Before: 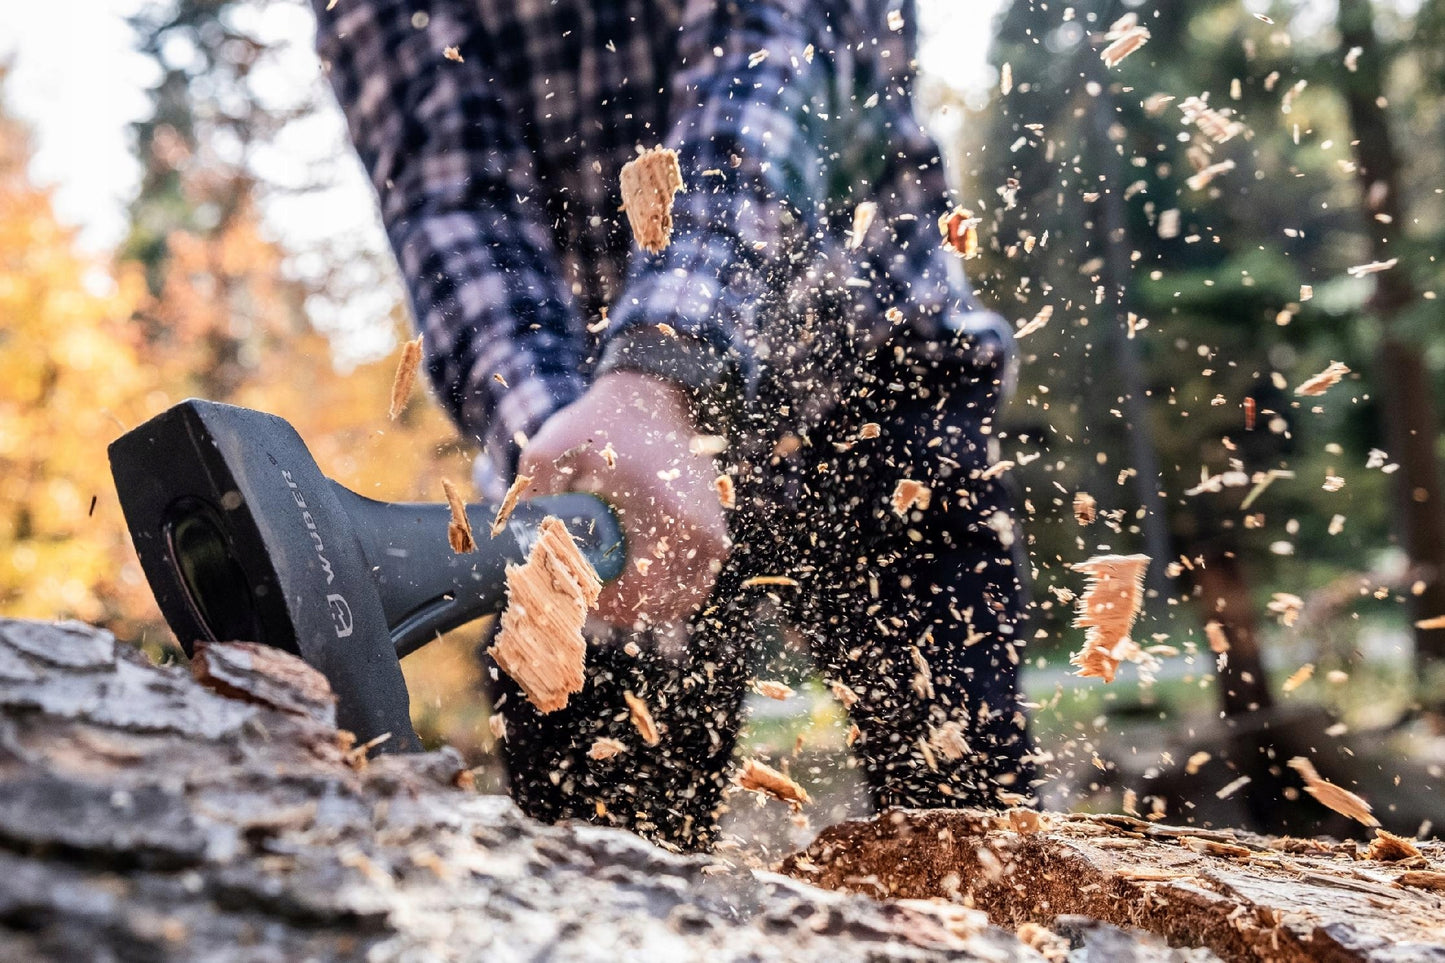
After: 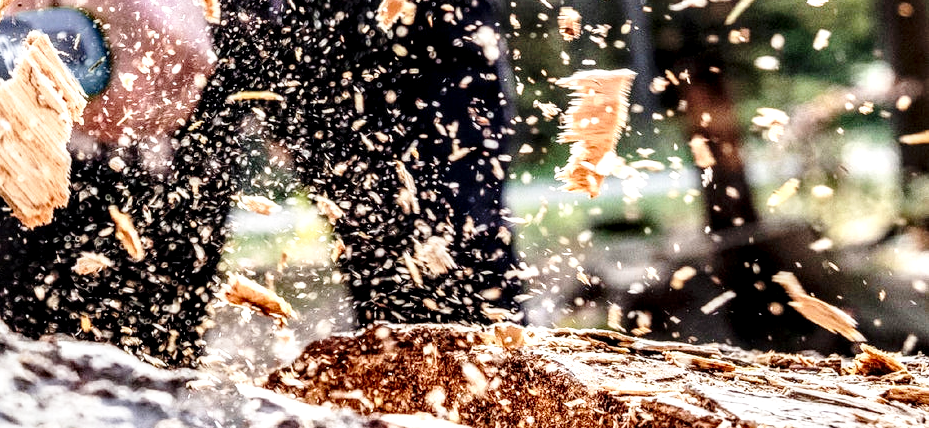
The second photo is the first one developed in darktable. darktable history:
crop and rotate: left 35.678%, top 50.461%, bottom 4.996%
local contrast: highlights 60%, shadows 61%, detail 160%
base curve: curves: ch0 [(0, 0) (0.028, 0.03) (0.121, 0.232) (0.46, 0.748) (0.859, 0.968) (1, 1)], preserve colors none
